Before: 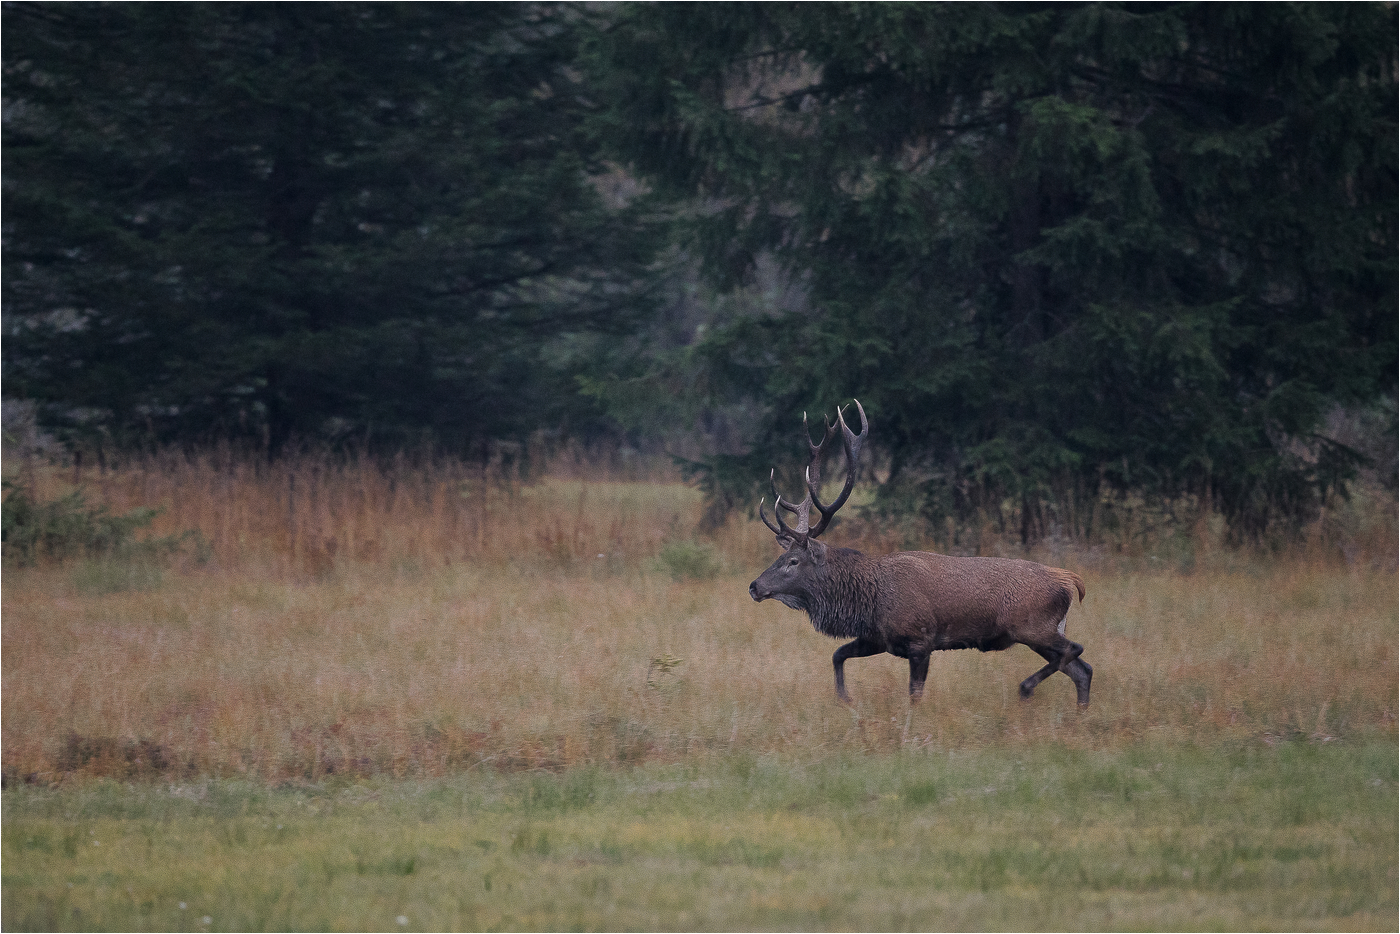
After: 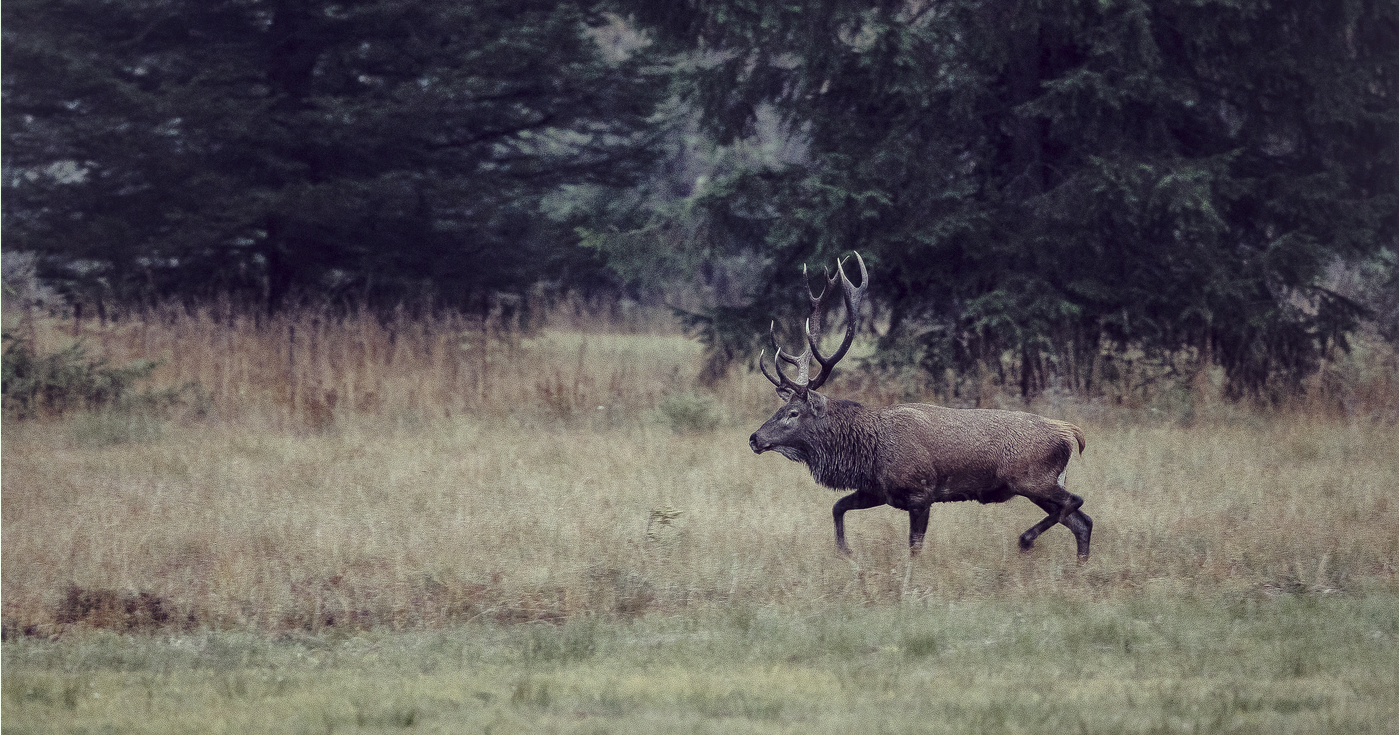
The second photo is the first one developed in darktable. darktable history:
local contrast: on, module defaults
color correction: highlights a* -20.87, highlights b* 20.91, shadows a* 19.44, shadows b* -21.14, saturation 0.454
contrast brightness saturation: brightness -0.092
crop and rotate: top 15.851%, bottom 5.393%
shadows and highlights: on, module defaults
base curve: curves: ch0 [(0, 0) (0.036, 0.037) (0.121, 0.228) (0.46, 0.76) (0.859, 0.983) (1, 1)], preserve colors none
